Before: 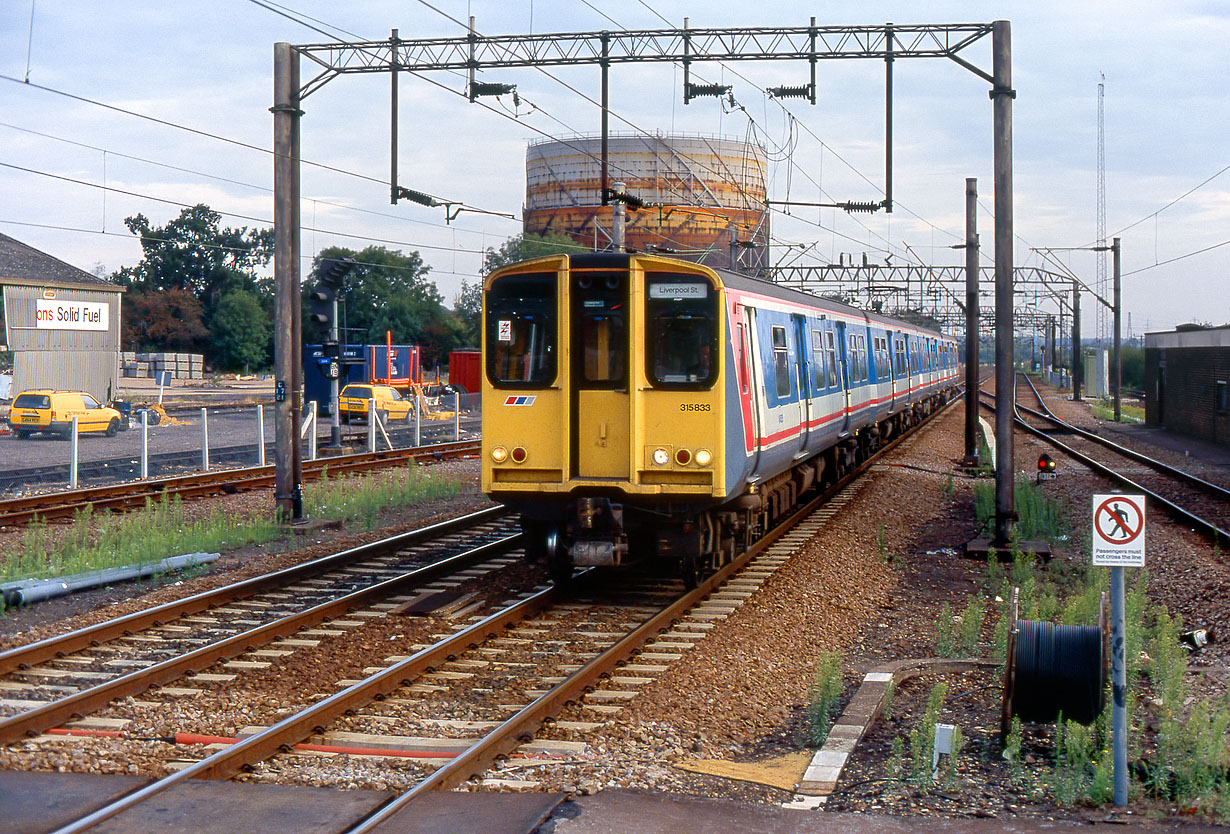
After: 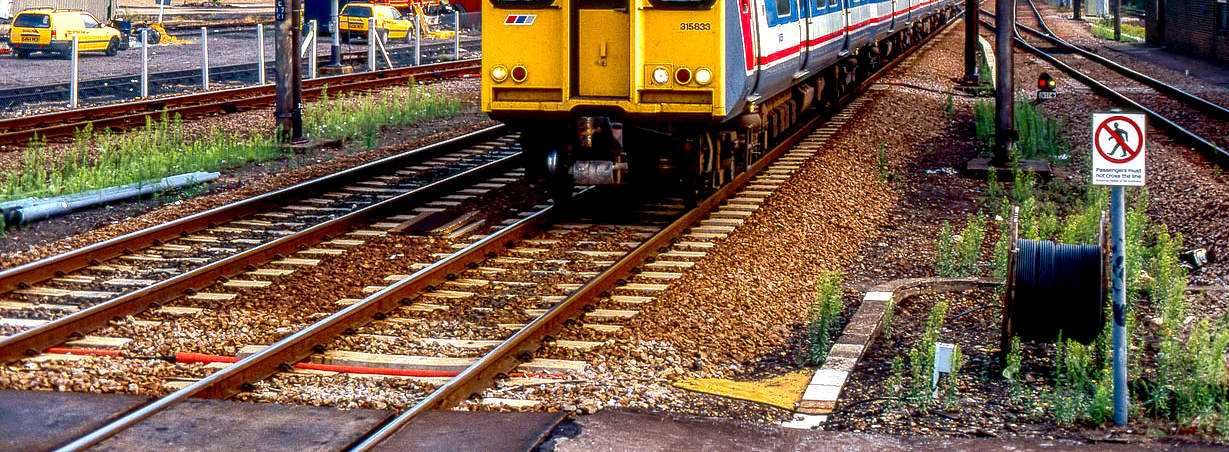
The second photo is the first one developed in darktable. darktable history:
crop and rotate: top 45.769%, right 0.011%
local contrast: highlights 8%, shadows 37%, detail 183%, midtone range 0.476
shadows and highlights: on, module defaults
tone equalizer: edges refinement/feathering 500, mask exposure compensation -1.57 EV, preserve details no
color balance rgb: perceptual saturation grading › global saturation 19.352%, perceptual brilliance grading › global brilliance -4.981%, perceptual brilliance grading › highlights 23.981%, perceptual brilliance grading › mid-tones 6.874%, perceptual brilliance grading › shadows -4.948%
contrast brightness saturation: contrast 0.132, brightness -0.046, saturation 0.163
